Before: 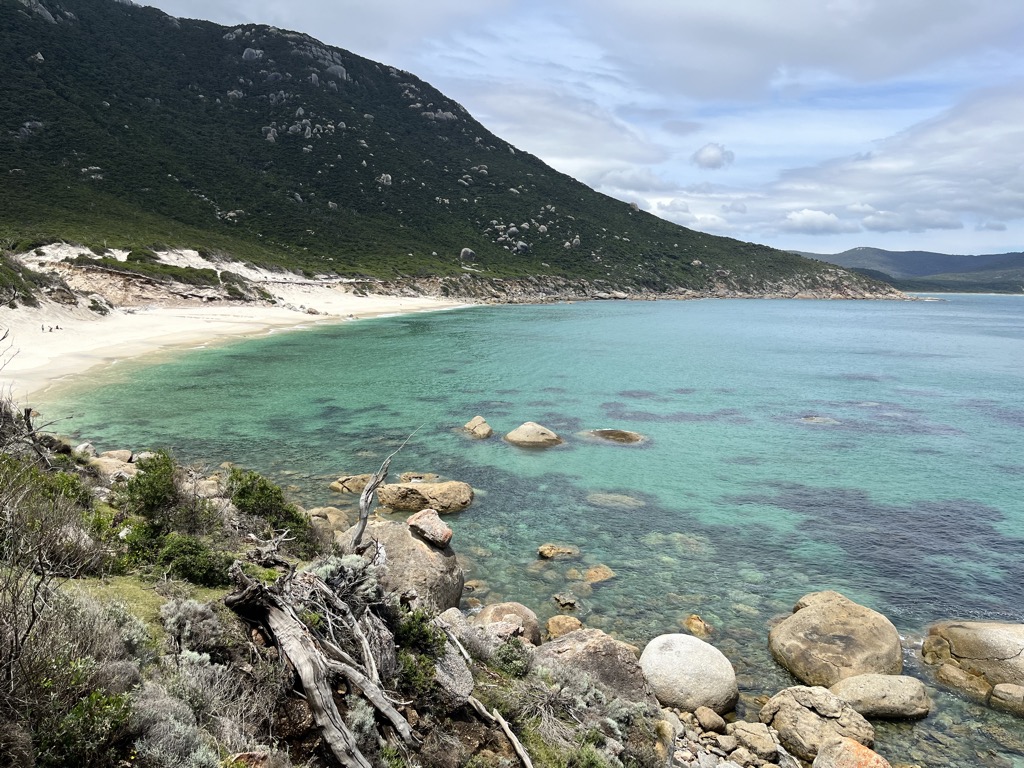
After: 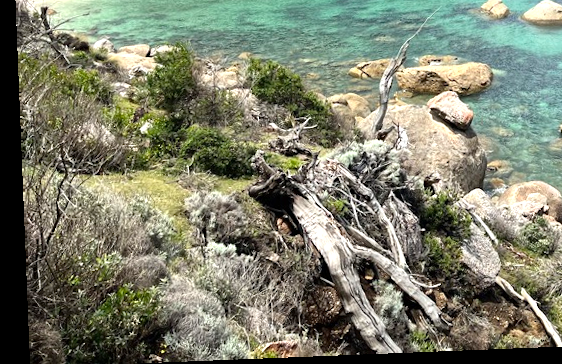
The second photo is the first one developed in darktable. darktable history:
rotate and perspective: rotation -2.29°, automatic cropping off
crop and rotate: top 54.778%, right 46.61%, bottom 0.159%
exposure: exposure 0.6 EV, compensate highlight preservation false
